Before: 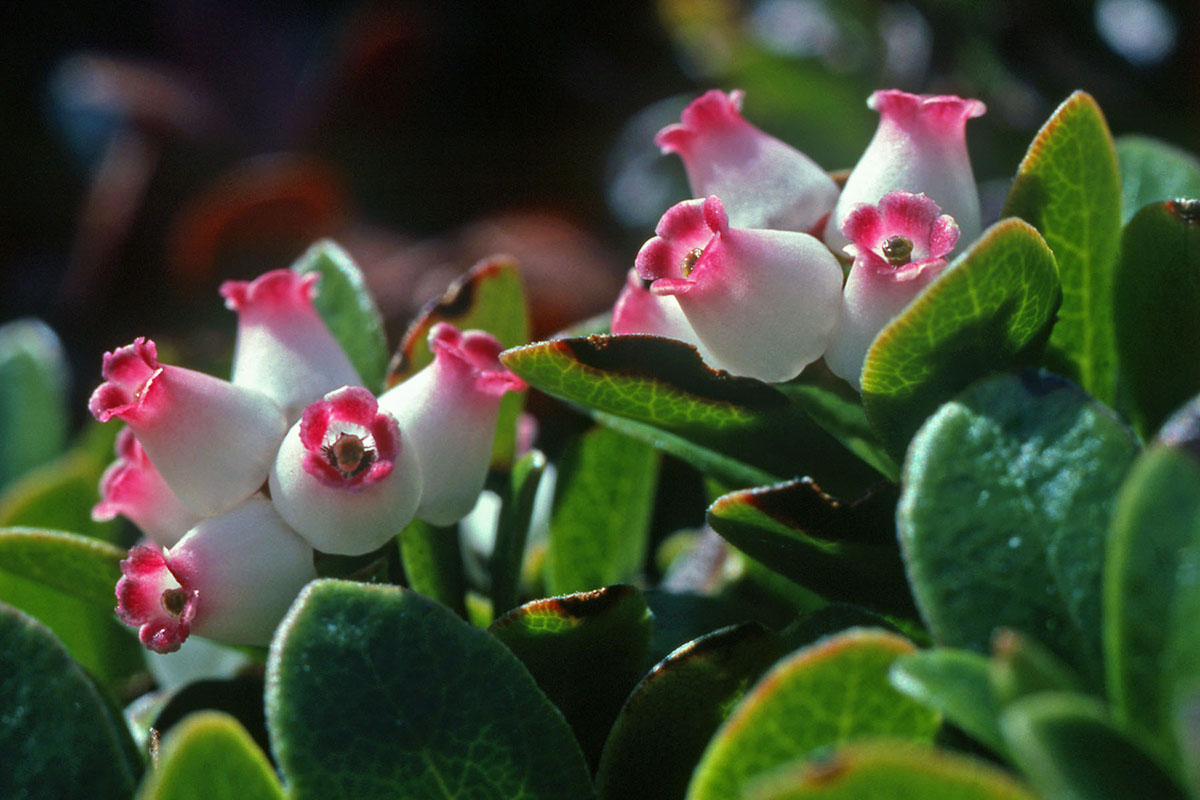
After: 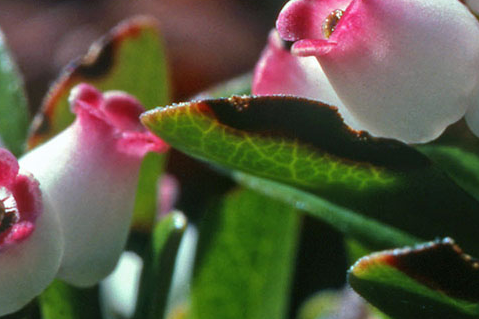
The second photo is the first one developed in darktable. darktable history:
crop: left 30%, top 30%, right 30%, bottom 30%
white balance: red 1.004, blue 1.024
